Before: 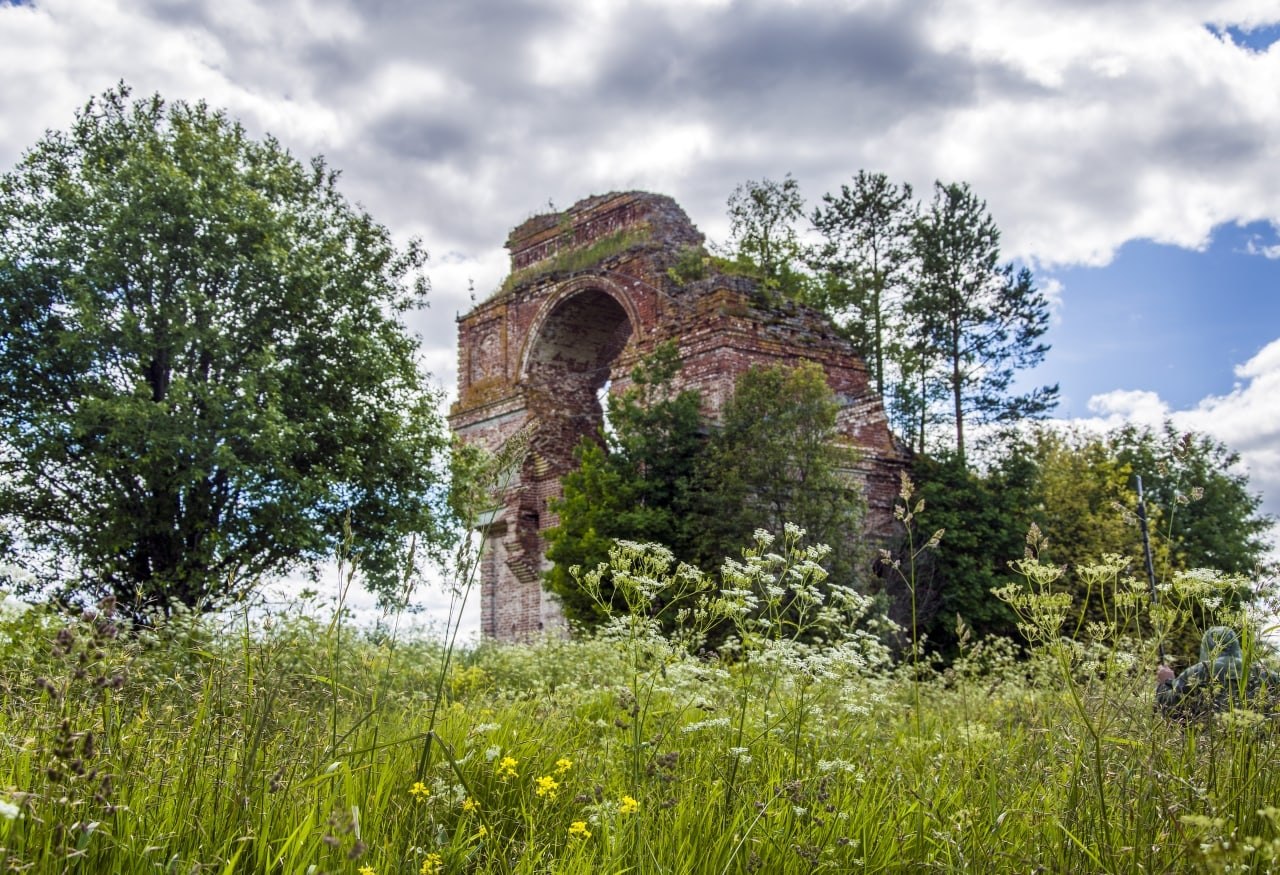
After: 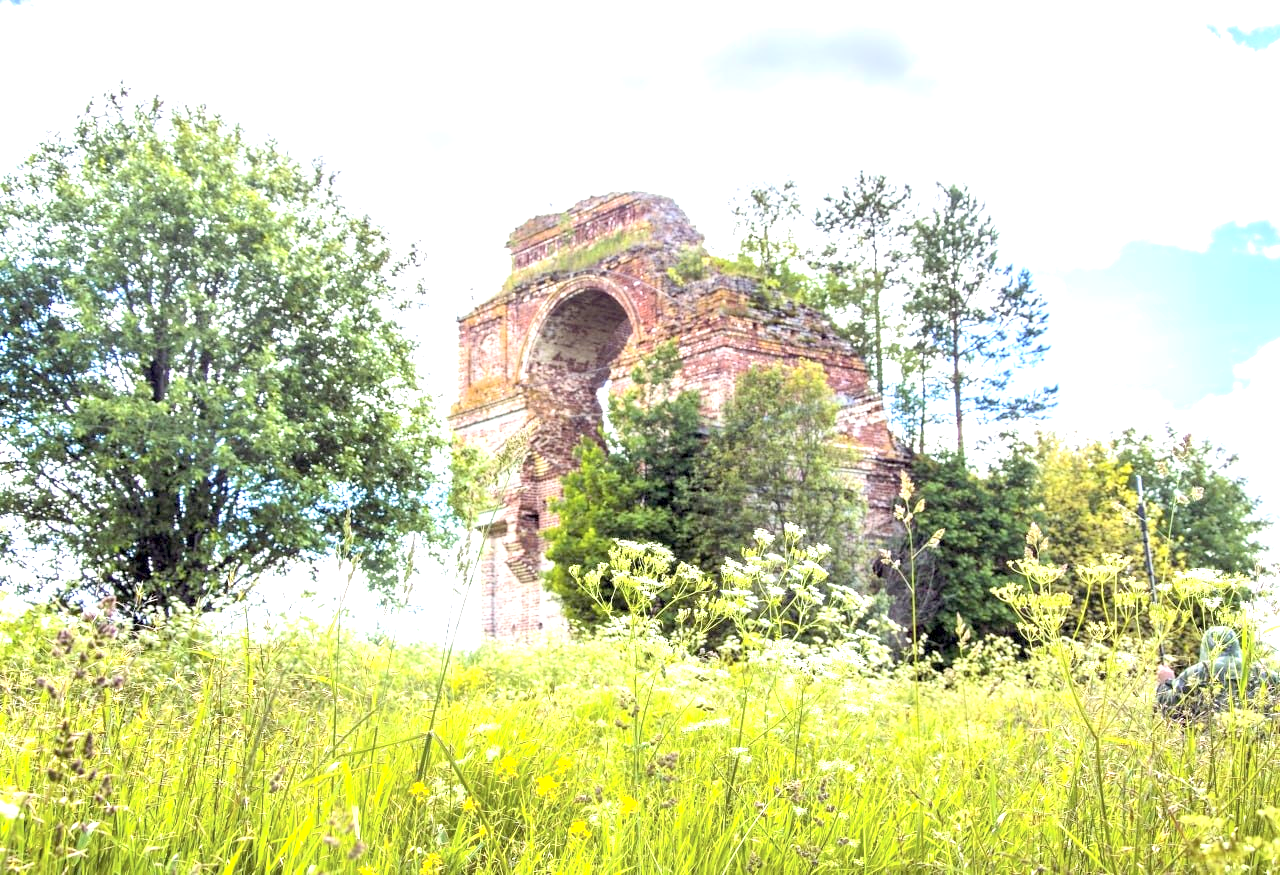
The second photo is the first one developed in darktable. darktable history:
contrast brightness saturation: contrast 0.14, brightness 0.21
exposure: black level correction 0.001, exposure 1.822 EV, compensate exposure bias true, compensate highlight preservation false
